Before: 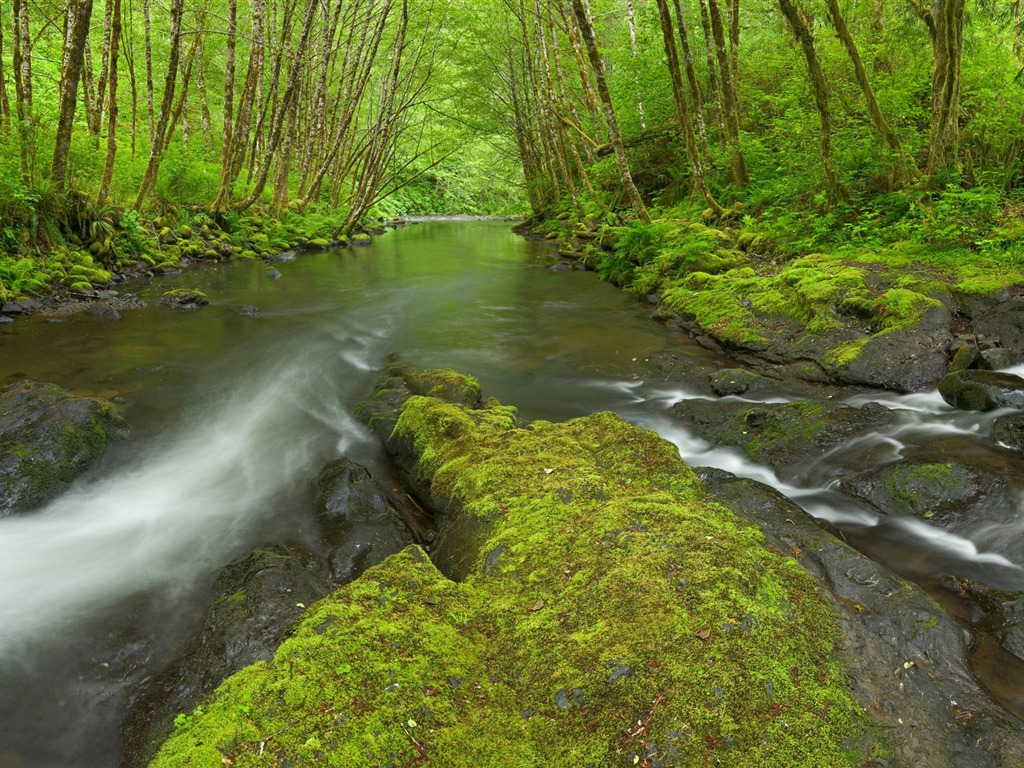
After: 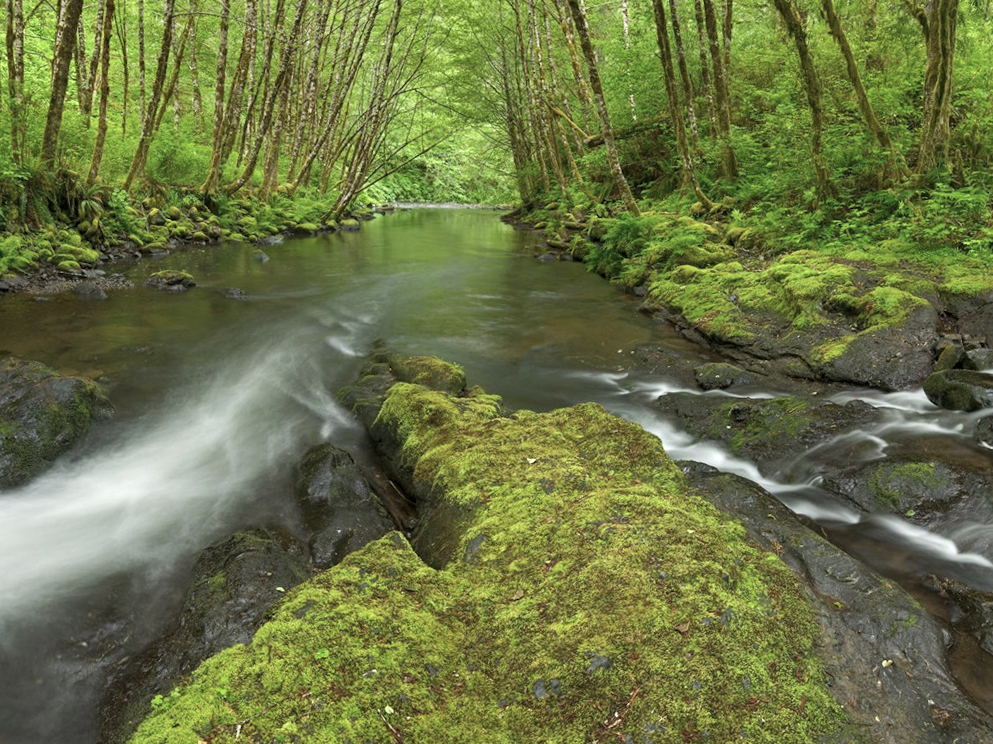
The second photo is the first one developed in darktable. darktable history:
local contrast: highlights 107%, shadows 101%, detail 119%, midtone range 0.2
exposure: black level correction -0.001, exposure 0.08 EV, compensate highlight preservation false
color correction: highlights b* 0.029, saturation 0.794
crop and rotate: angle -1.35°
shadows and highlights: shadows 48.17, highlights -42.92, soften with gaussian
